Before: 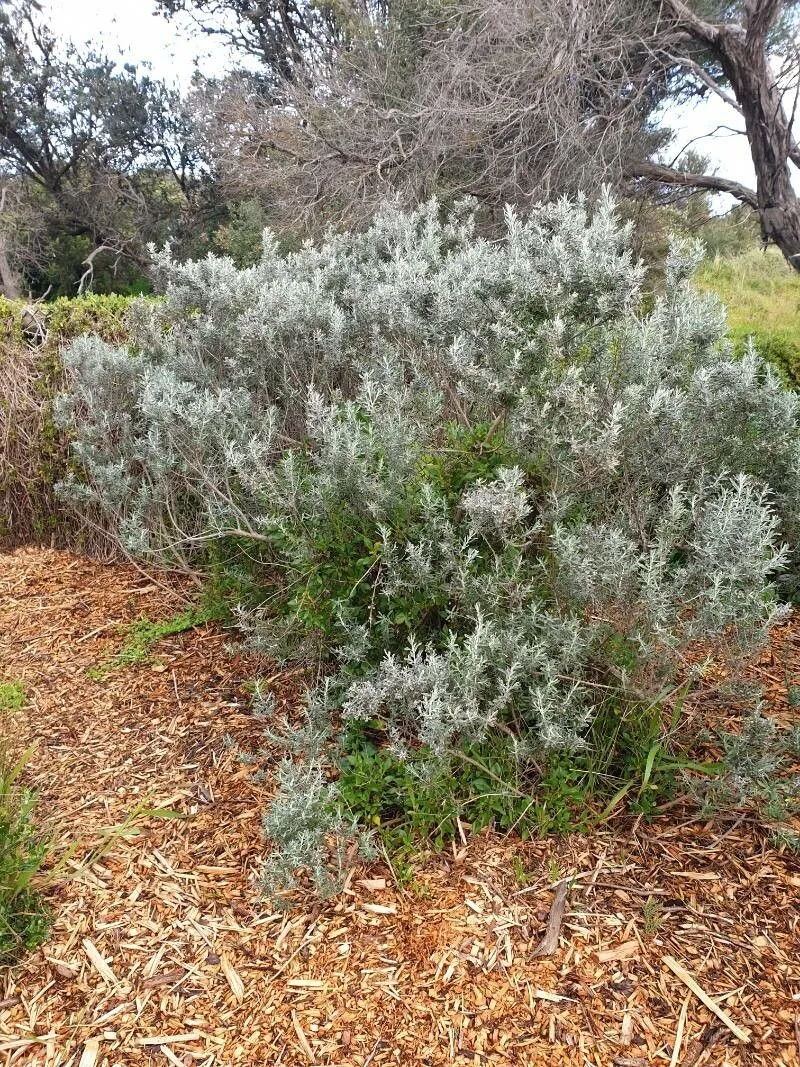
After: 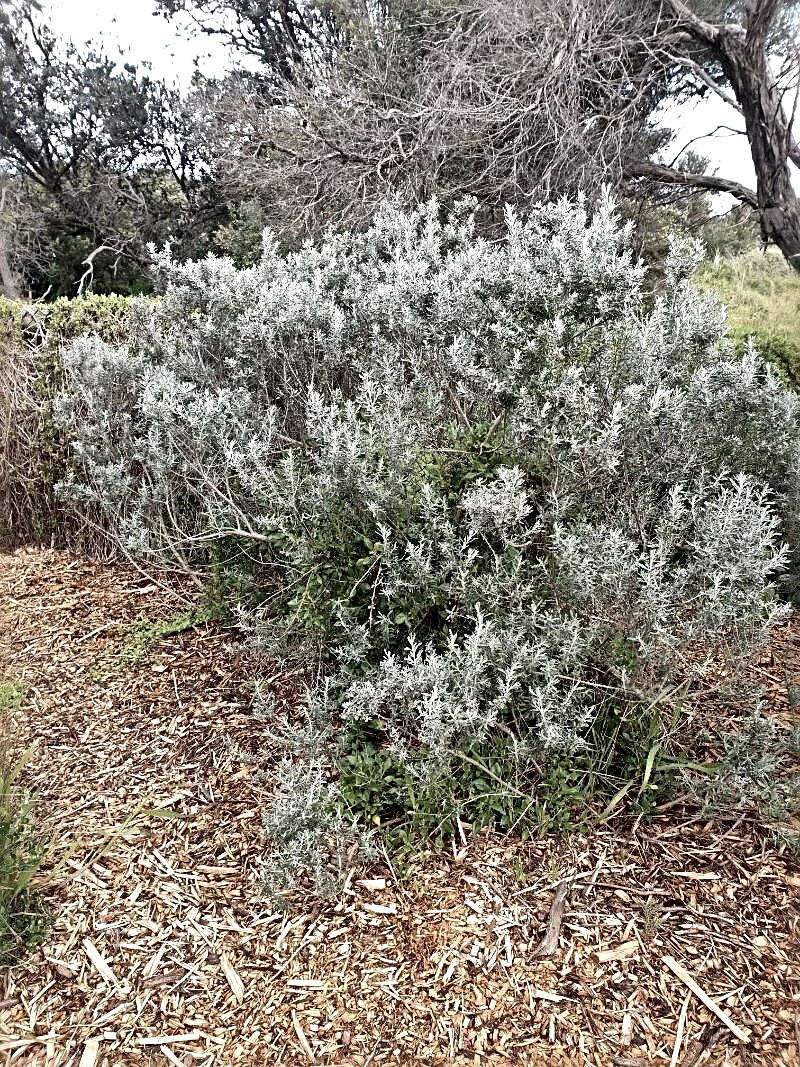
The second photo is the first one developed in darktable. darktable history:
sharpen: radius 3.95
local contrast: mode bilateral grid, contrast 45, coarseness 68, detail 216%, midtone range 0.2
contrast brightness saturation: contrast -0.047, saturation -0.393
